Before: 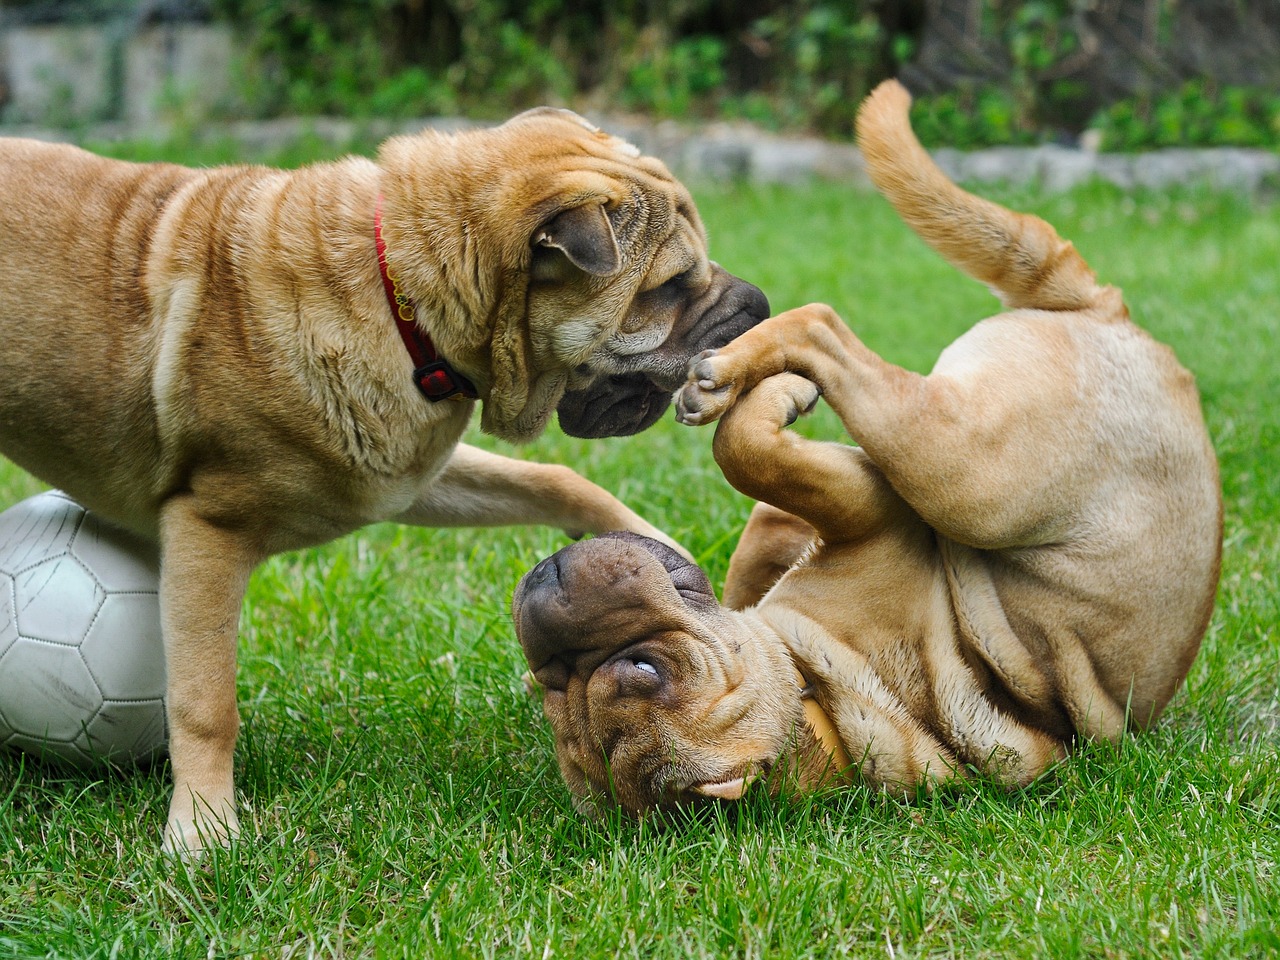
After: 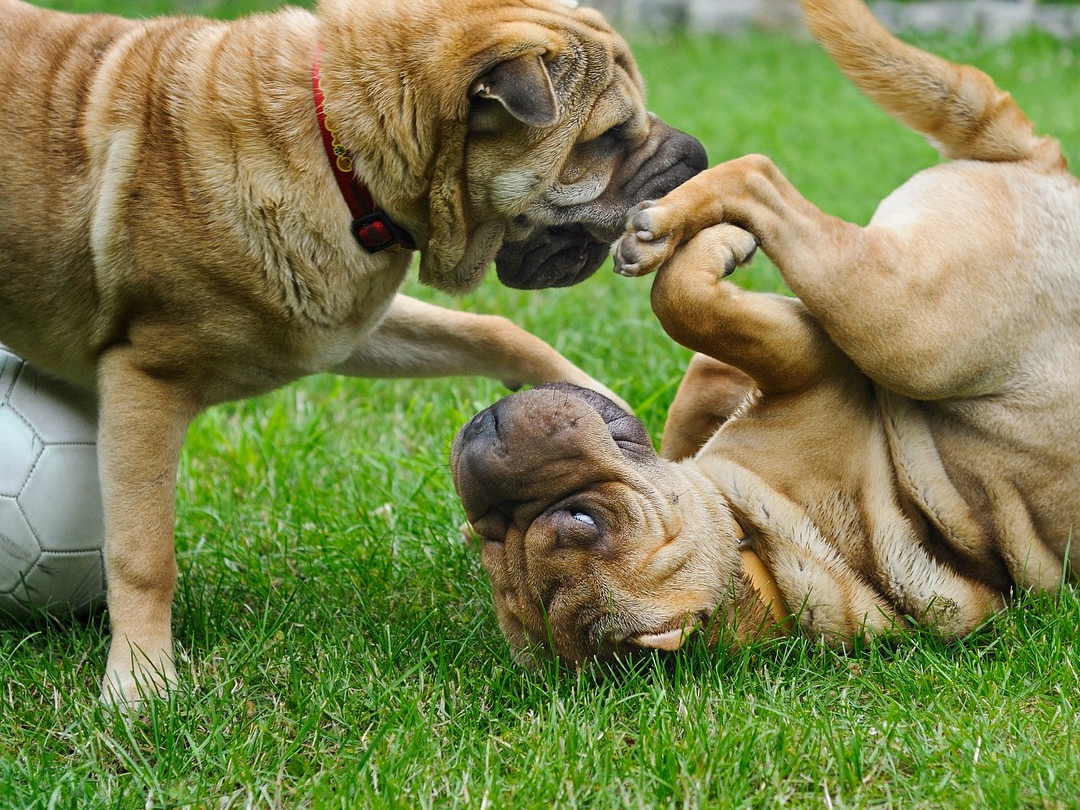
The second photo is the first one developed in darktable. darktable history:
crop and rotate: left 4.895%, top 15.54%, right 10.661%
